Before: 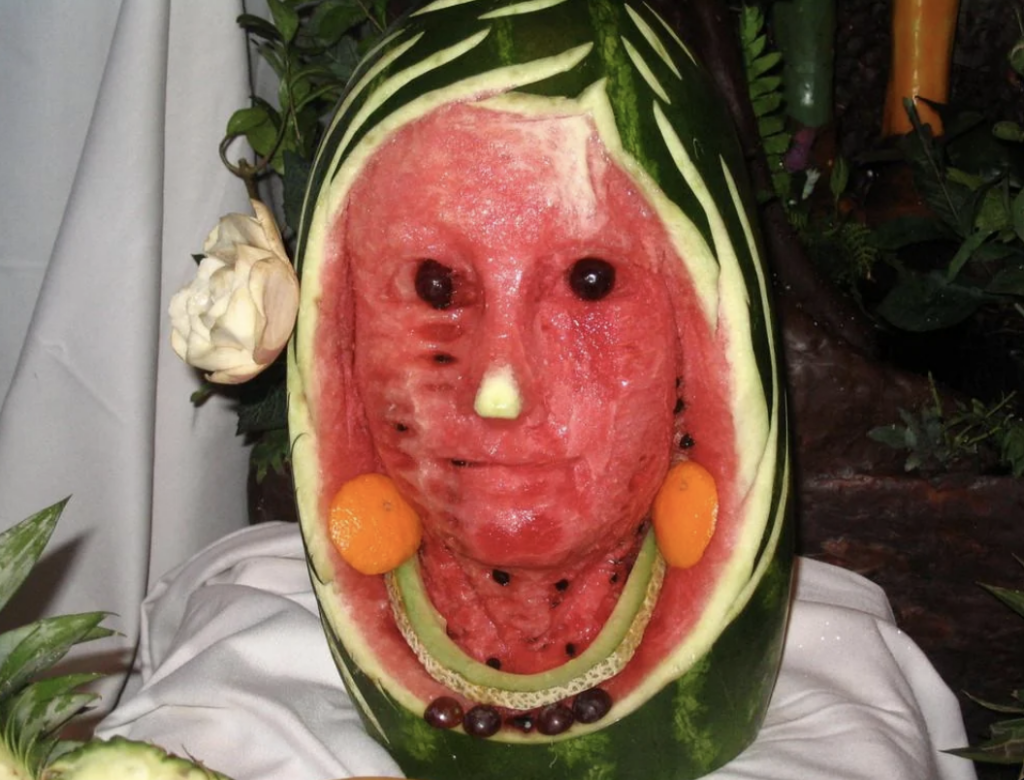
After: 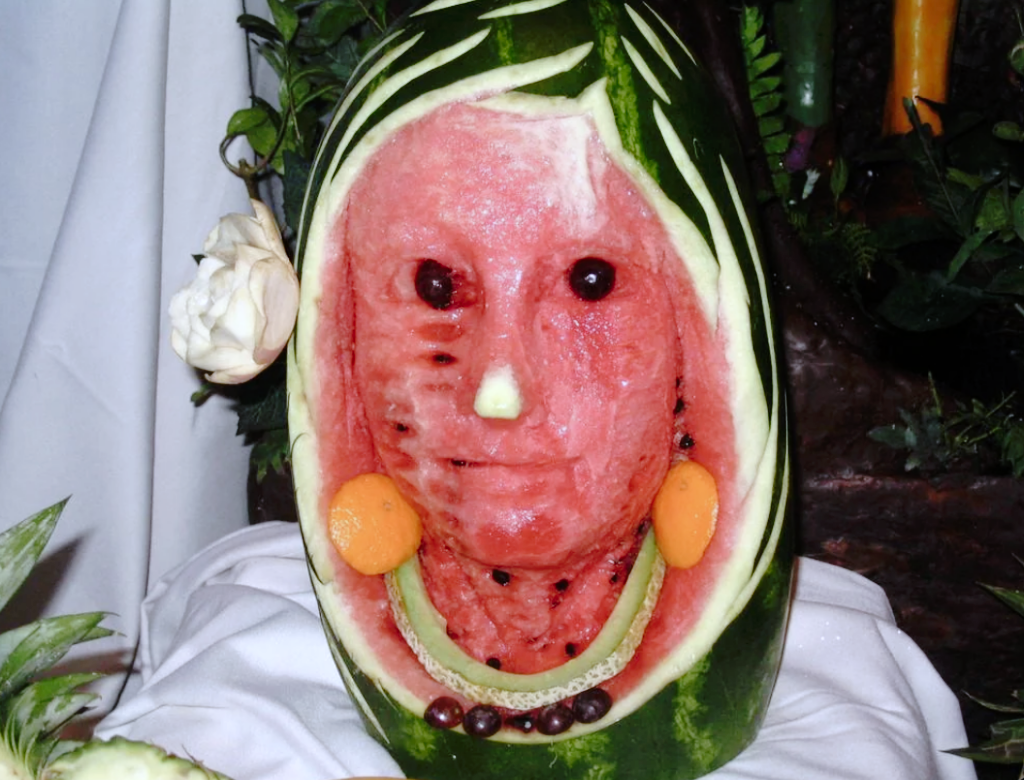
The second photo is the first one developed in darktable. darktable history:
white balance: red 0.948, green 1.02, blue 1.176
tone curve: curves: ch0 [(0, 0) (0.003, 0.002) (0.011, 0.007) (0.025, 0.016) (0.044, 0.027) (0.069, 0.045) (0.1, 0.077) (0.136, 0.114) (0.177, 0.166) (0.224, 0.241) (0.277, 0.328) (0.335, 0.413) (0.399, 0.498) (0.468, 0.572) (0.543, 0.638) (0.623, 0.711) (0.709, 0.786) (0.801, 0.853) (0.898, 0.929) (1, 1)], preserve colors none
